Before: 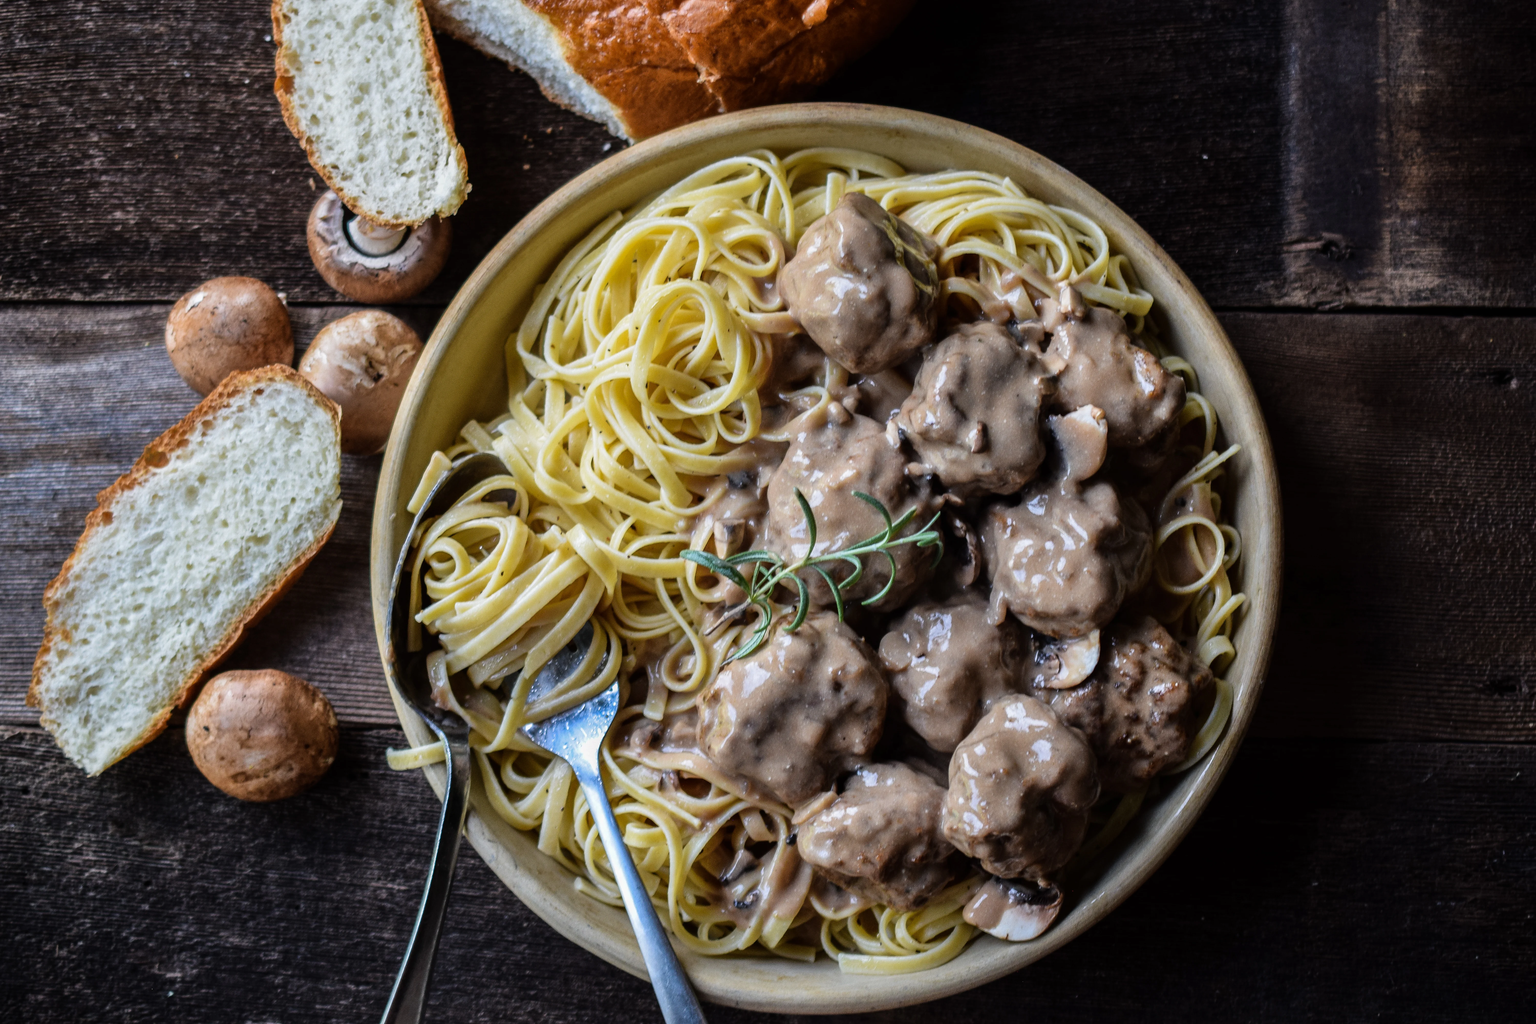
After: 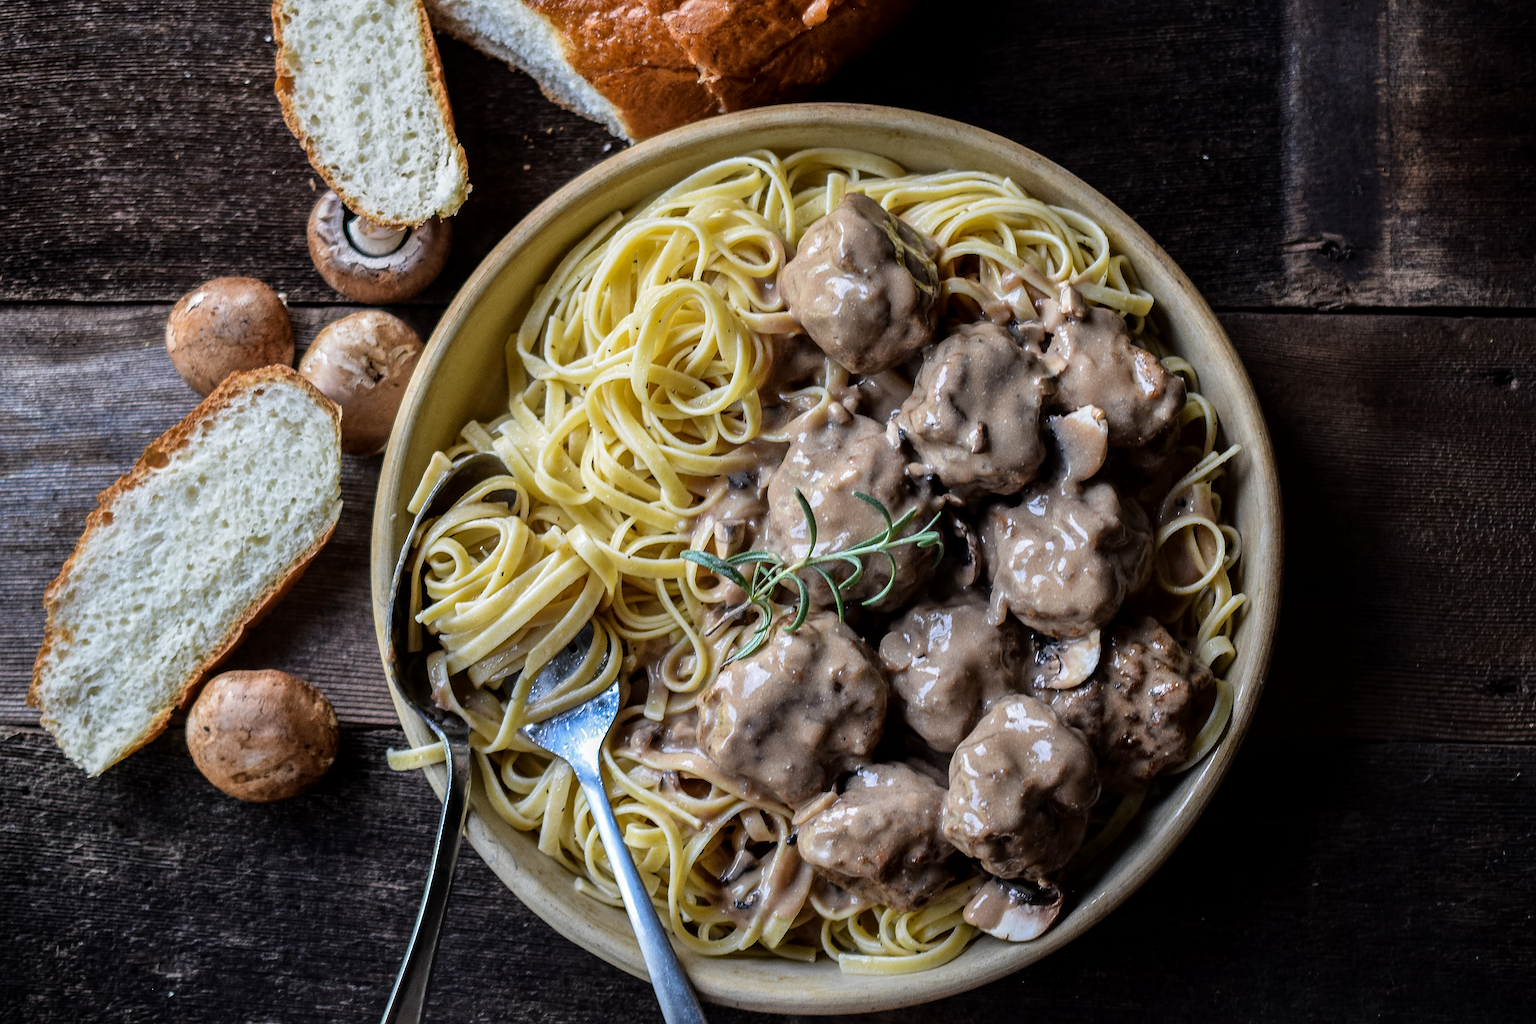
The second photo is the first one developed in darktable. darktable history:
local contrast: highlights 100%, shadows 100%, detail 120%, midtone range 0.2
sharpen: radius 2.676, amount 0.669
